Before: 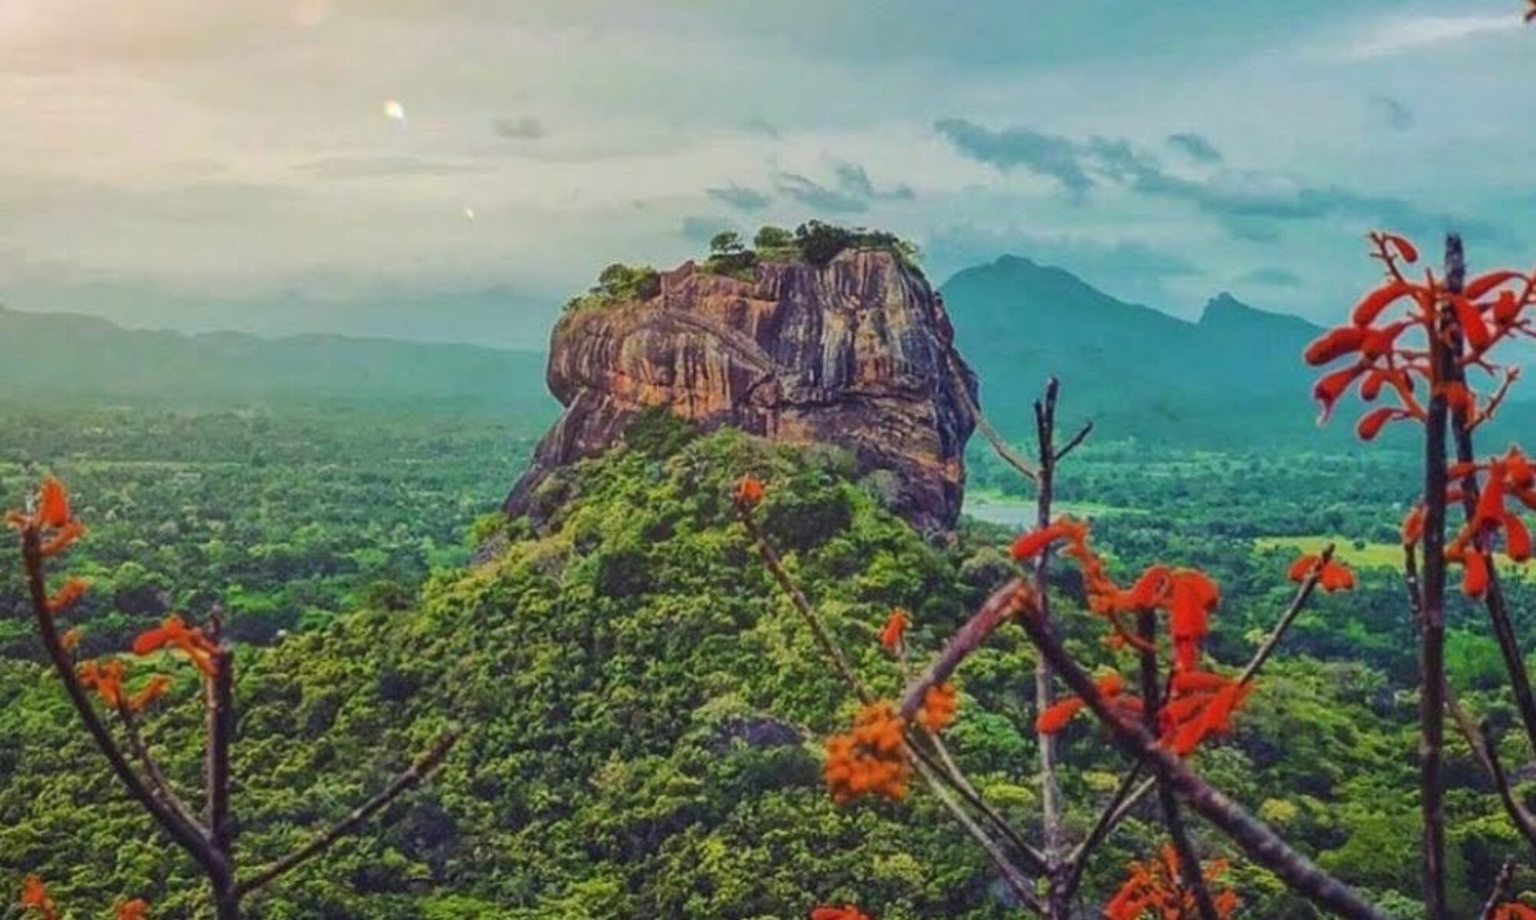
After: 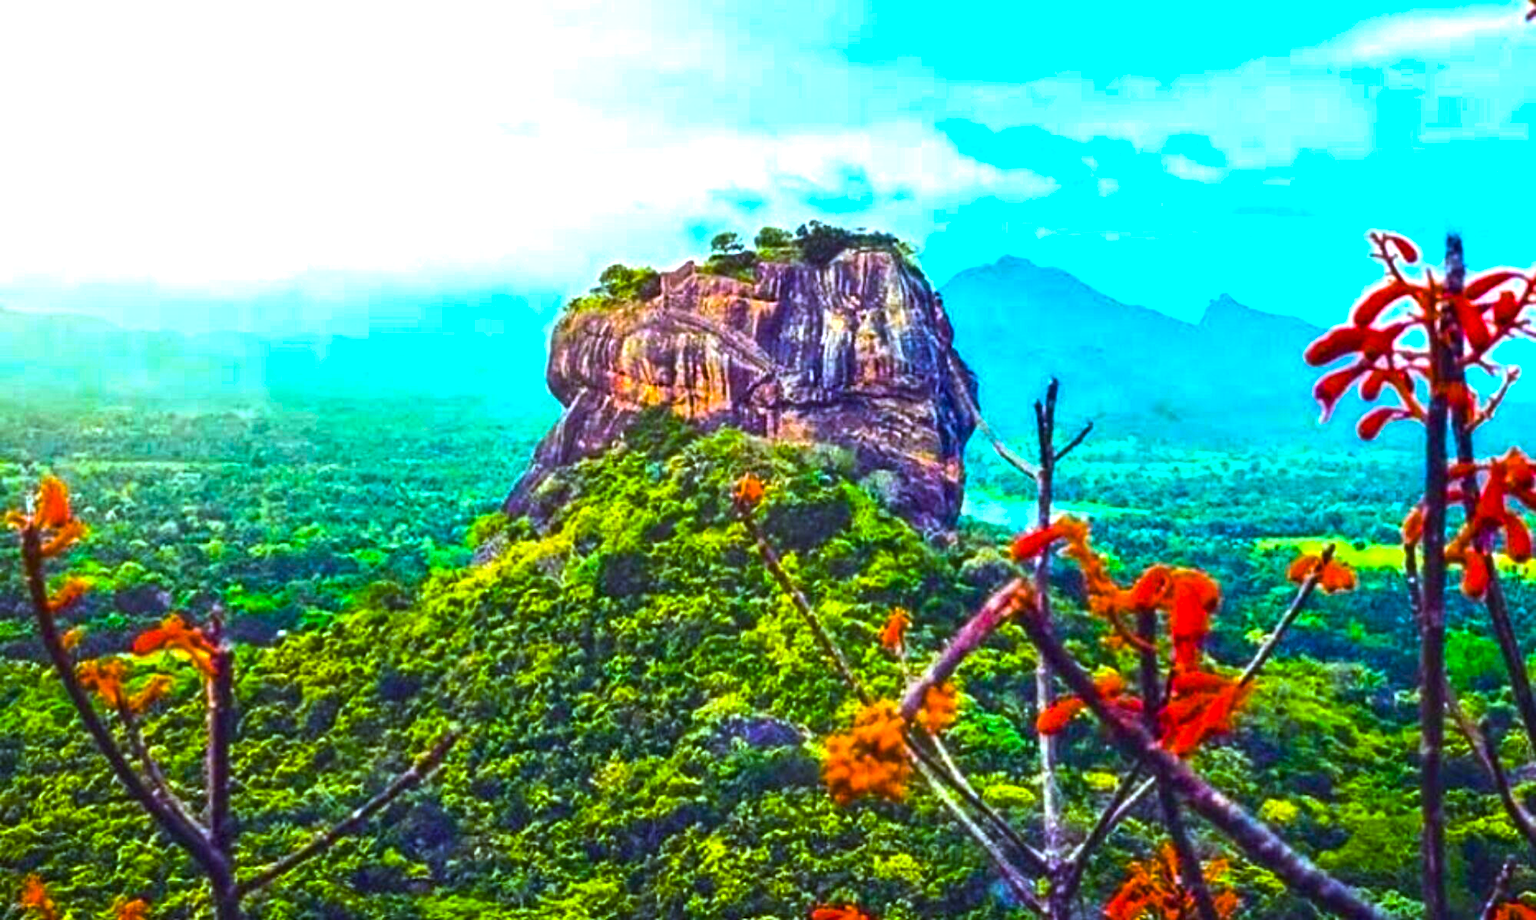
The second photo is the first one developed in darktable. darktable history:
color balance rgb: linear chroma grading › global chroma 25%, perceptual saturation grading › global saturation 40%, perceptual brilliance grading › global brilliance 30%, global vibrance 40%
tone equalizer: -8 EV -0.75 EV, -7 EV -0.7 EV, -6 EV -0.6 EV, -5 EV -0.4 EV, -3 EV 0.4 EV, -2 EV 0.6 EV, -1 EV 0.7 EV, +0 EV 0.75 EV, edges refinement/feathering 500, mask exposure compensation -1.57 EV, preserve details no
white balance: red 0.924, blue 1.095
